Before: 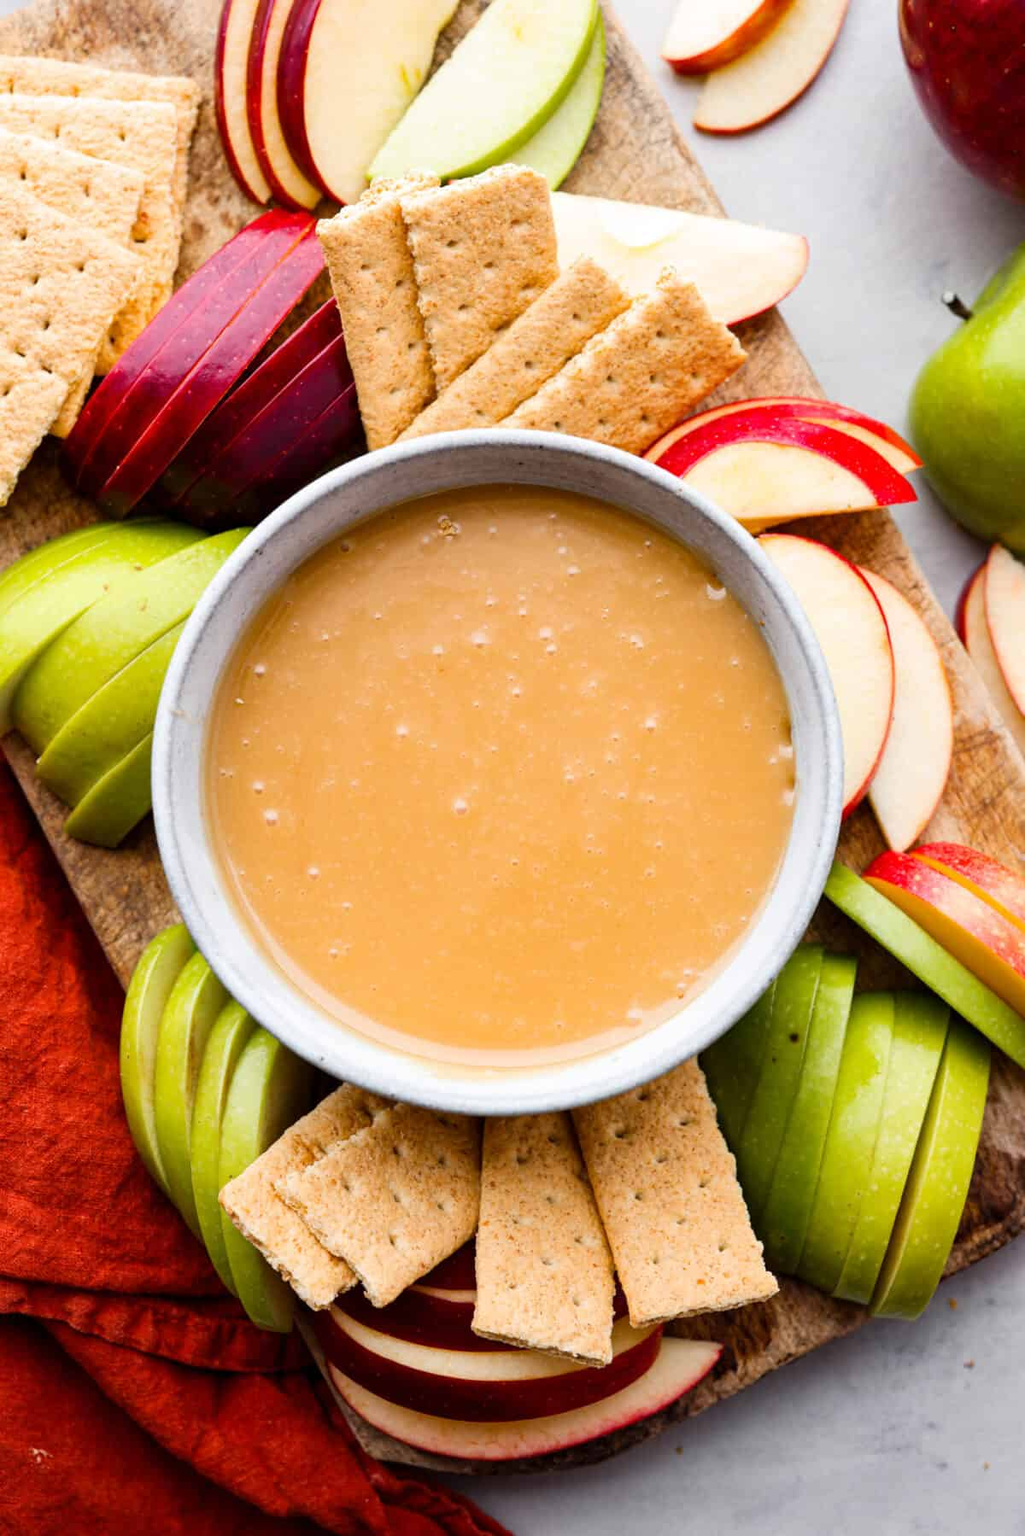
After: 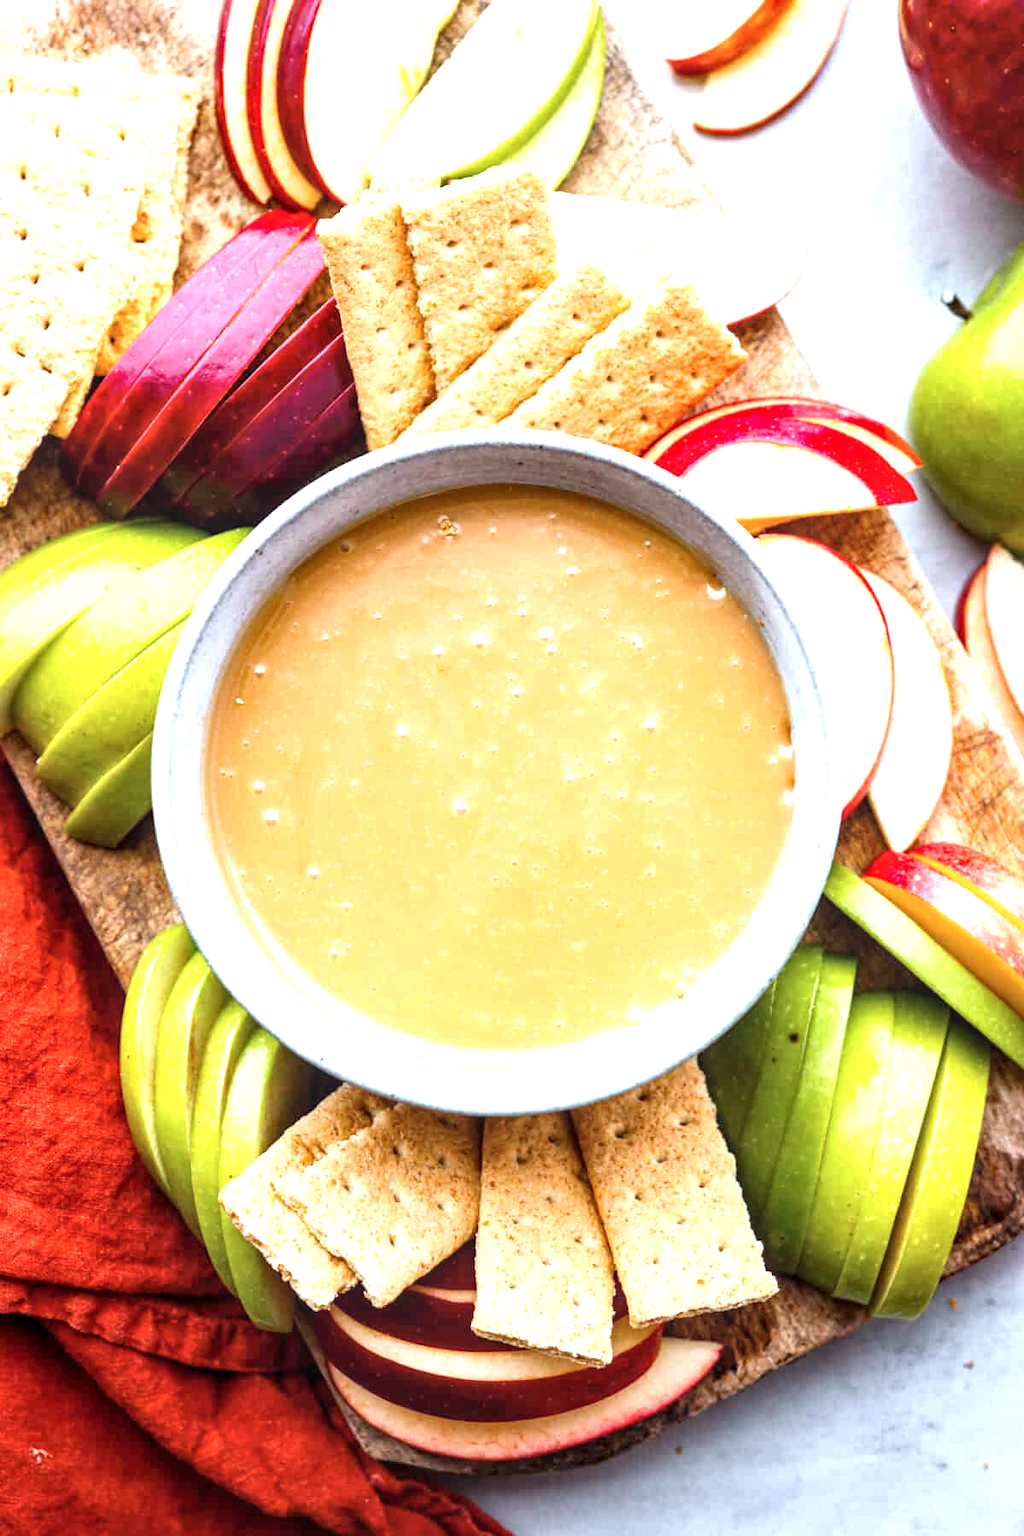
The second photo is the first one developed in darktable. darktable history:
color correction: highlights a* -4.18, highlights b* -10.81
local contrast: on, module defaults
exposure: black level correction 0, exposure 0.95 EV, compensate exposure bias true, compensate highlight preservation false
